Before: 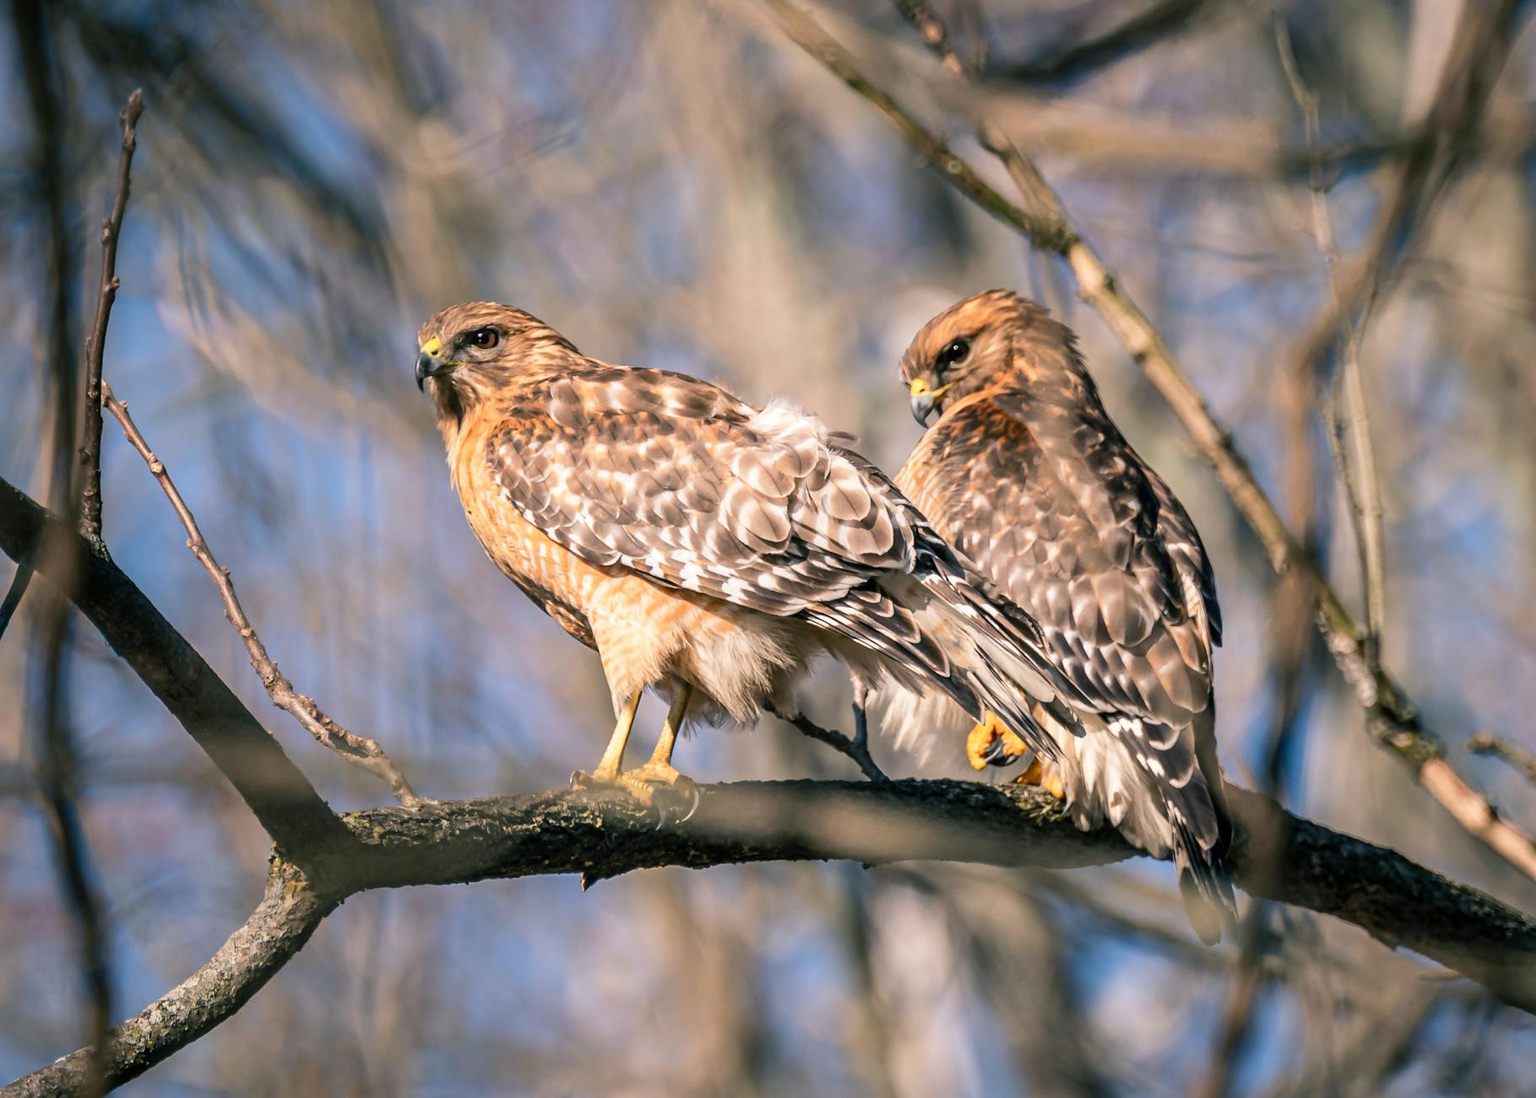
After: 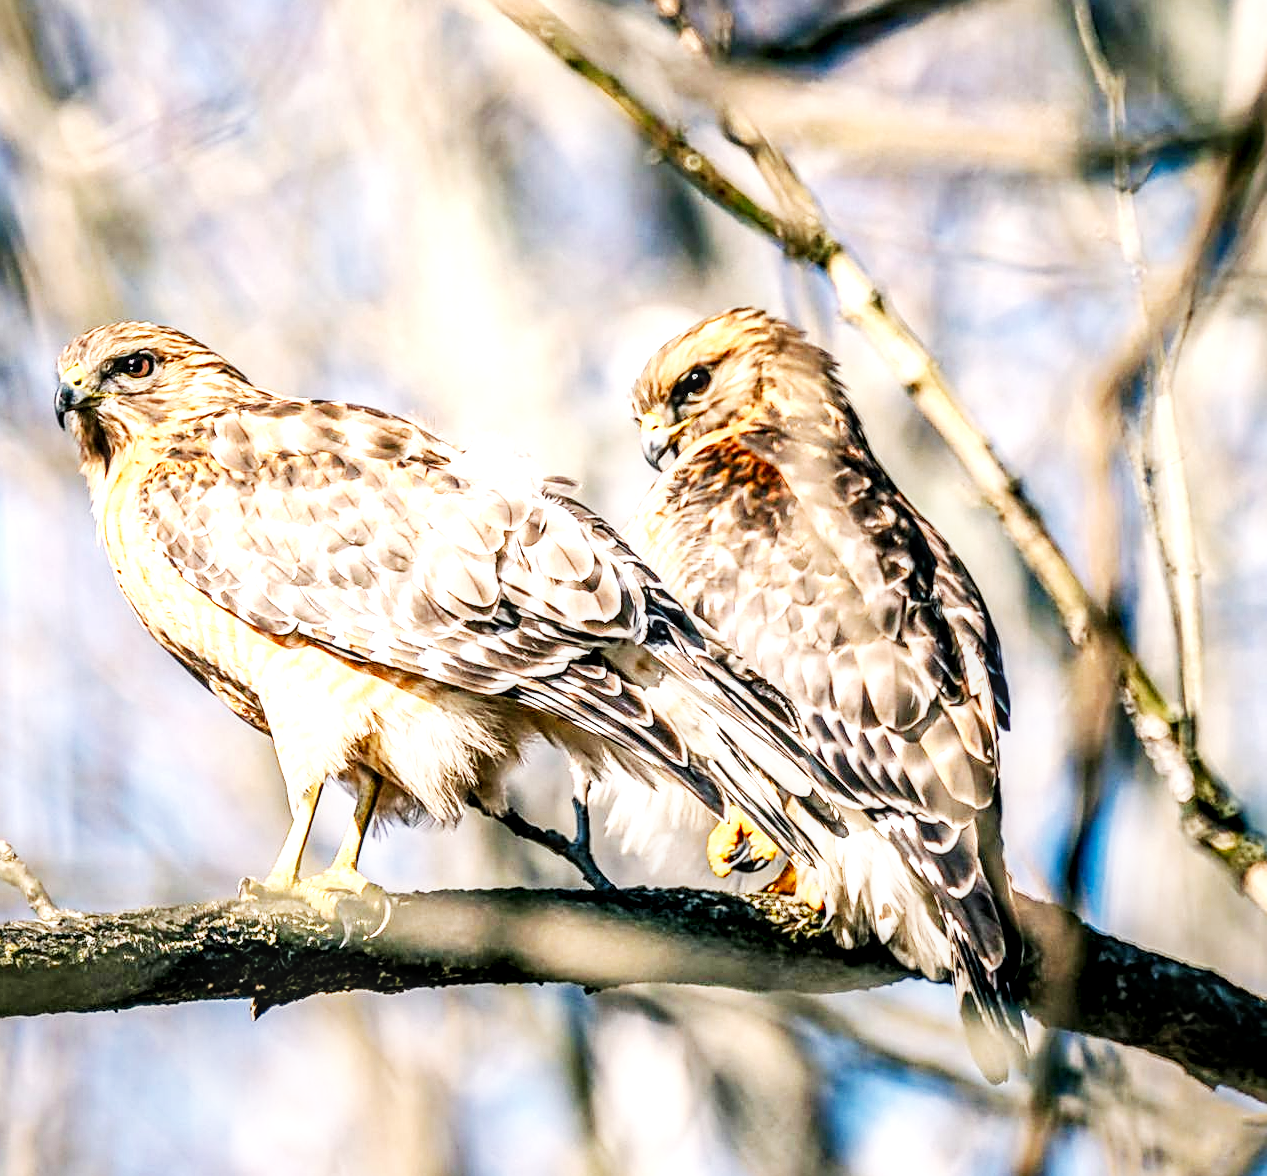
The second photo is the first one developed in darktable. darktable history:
crop and rotate: left 24.062%, top 2.703%, right 6.234%, bottom 6.807%
exposure: black level correction 0.002, exposure 0.297 EV, compensate highlight preservation false
base curve: curves: ch0 [(0, 0) (0.007, 0.004) (0.027, 0.03) (0.046, 0.07) (0.207, 0.54) (0.442, 0.872) (0.673, 0.972) (1, 1)], preserve colors none
local contrast: highlights 26%, detail 150%
sharpen: on, module defaults
